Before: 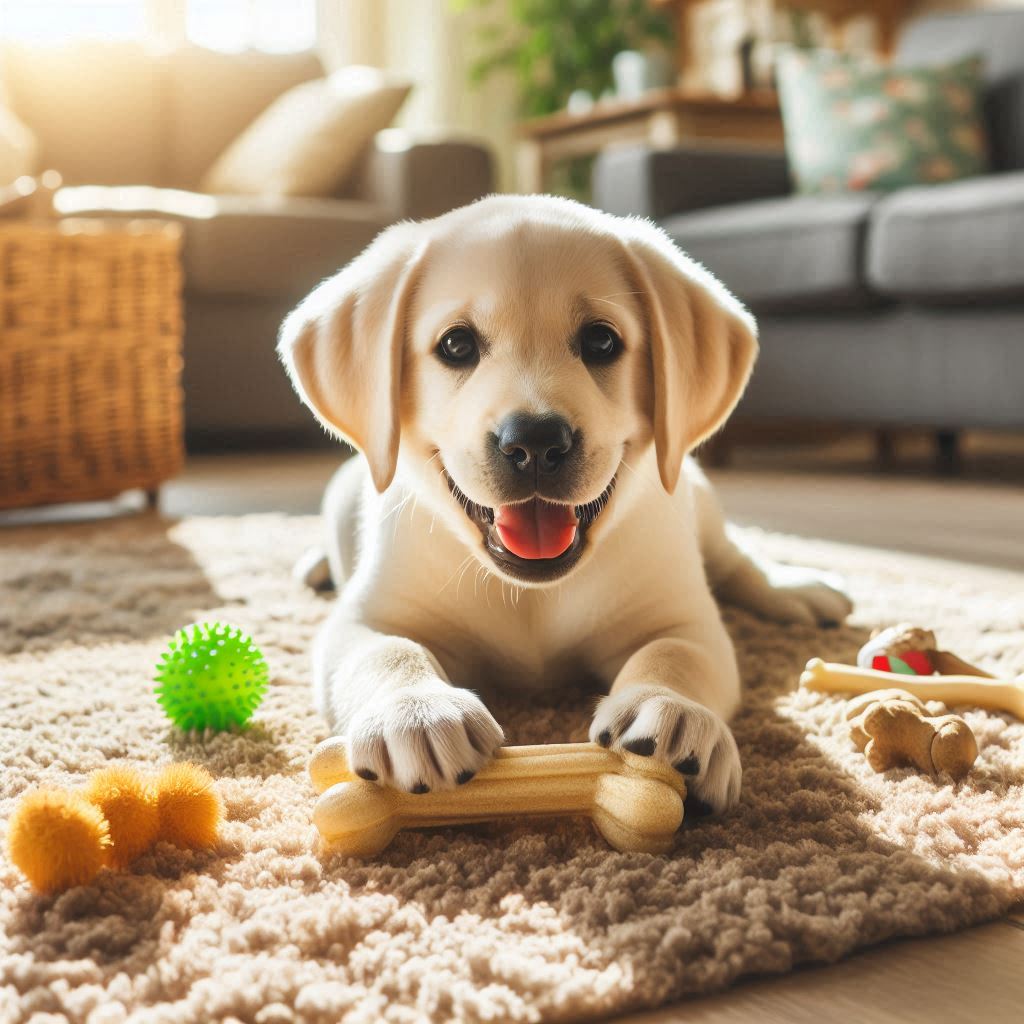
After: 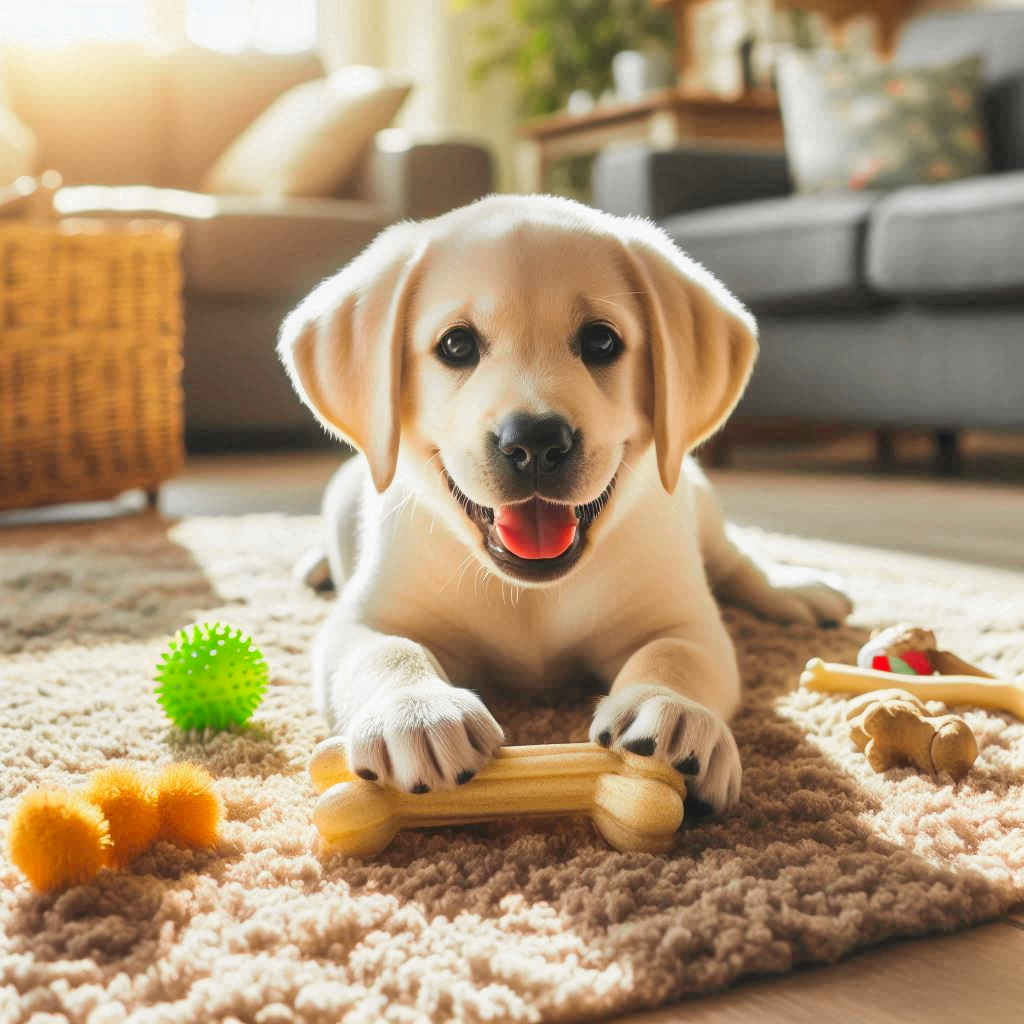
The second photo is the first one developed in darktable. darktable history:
tone curve: curves: ch0 [(0, 0.012) (0.036, 0.035) (0.274, 0.288) (0.504, 0.536) (0.844, 0.84) (1, 0.983)]; ch1 [(0, 0) (0.389, 0.403) (0.462, 0.486) (0.499, 0.498) (0.511, 0.502) (0.536, 0.547) (0.579, 0.578) (0.626, 0.645) (0.749, 0.781) (1, 1)]; ch2 [(0, 0) (0.457, 0.486) (0.5, 0.5) (0.557, 0.561) (0.614, 0.622) (0.704, 0.732) (1, 1)], color space Lab, independent channels, preserve colors none
